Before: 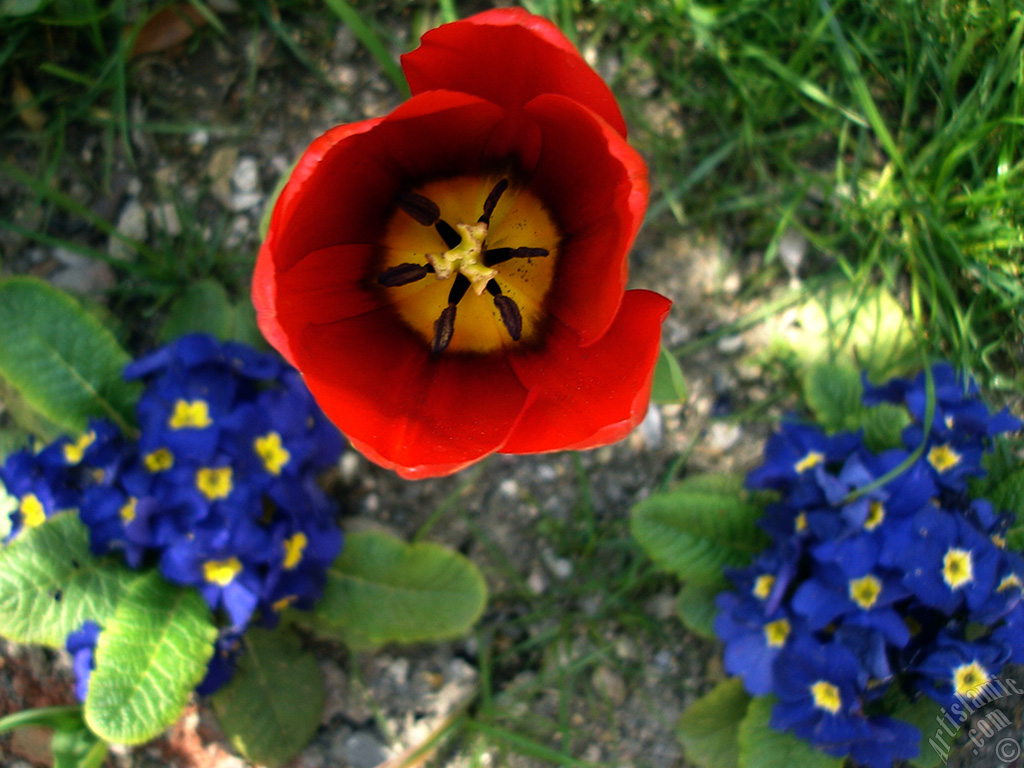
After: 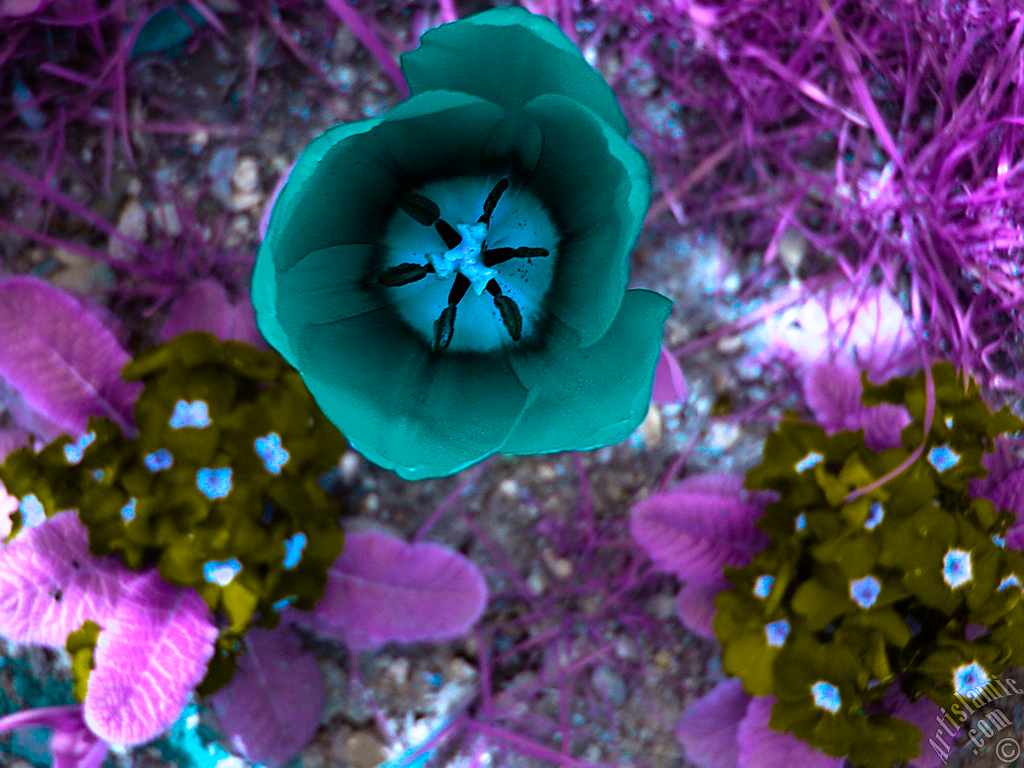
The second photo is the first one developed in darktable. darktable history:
color balance rgb: perceptual saturation grading › global saturation 19.475%, hue shift 178.53°, global vibrance 49.632%, contrast 0.279%
sharpen: on, module defaults
